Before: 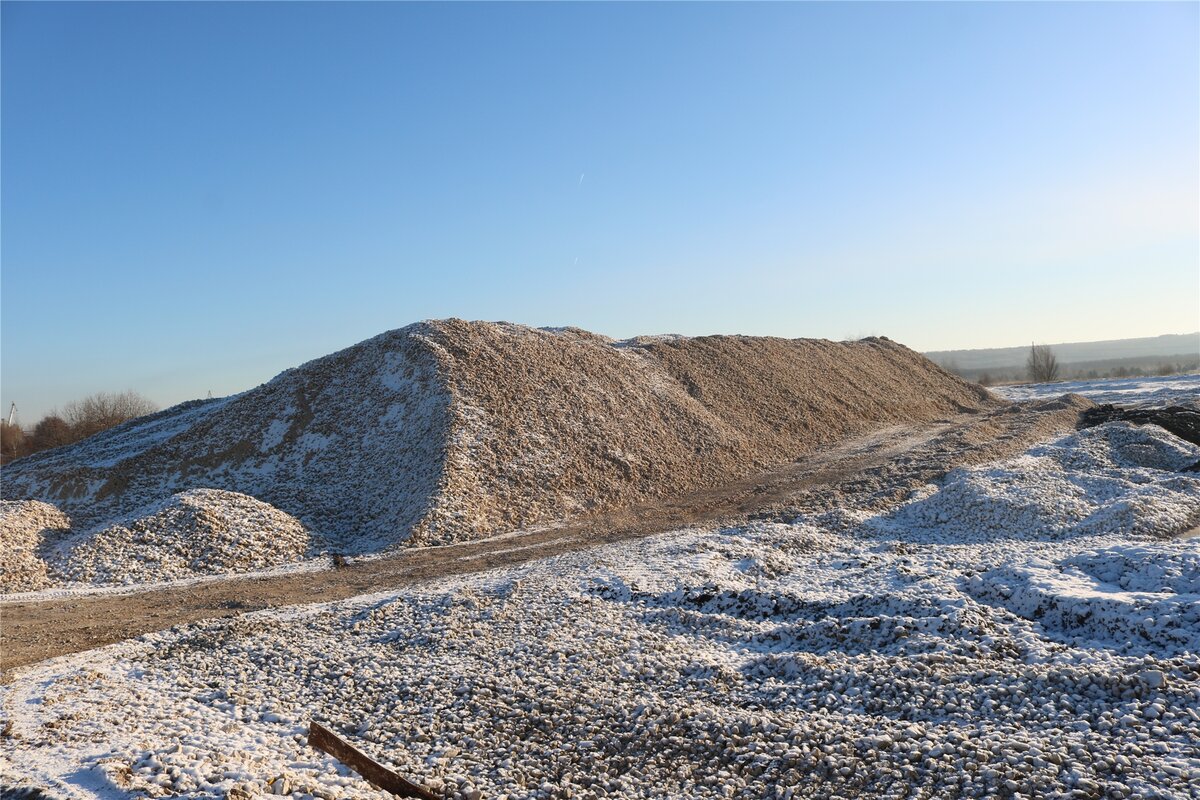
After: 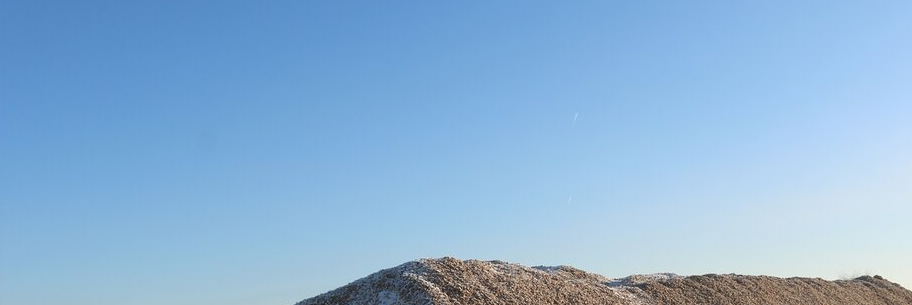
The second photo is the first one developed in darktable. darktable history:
crop: left 0.536%, top 7.64%, right 23.27%, bottom 54.131%
